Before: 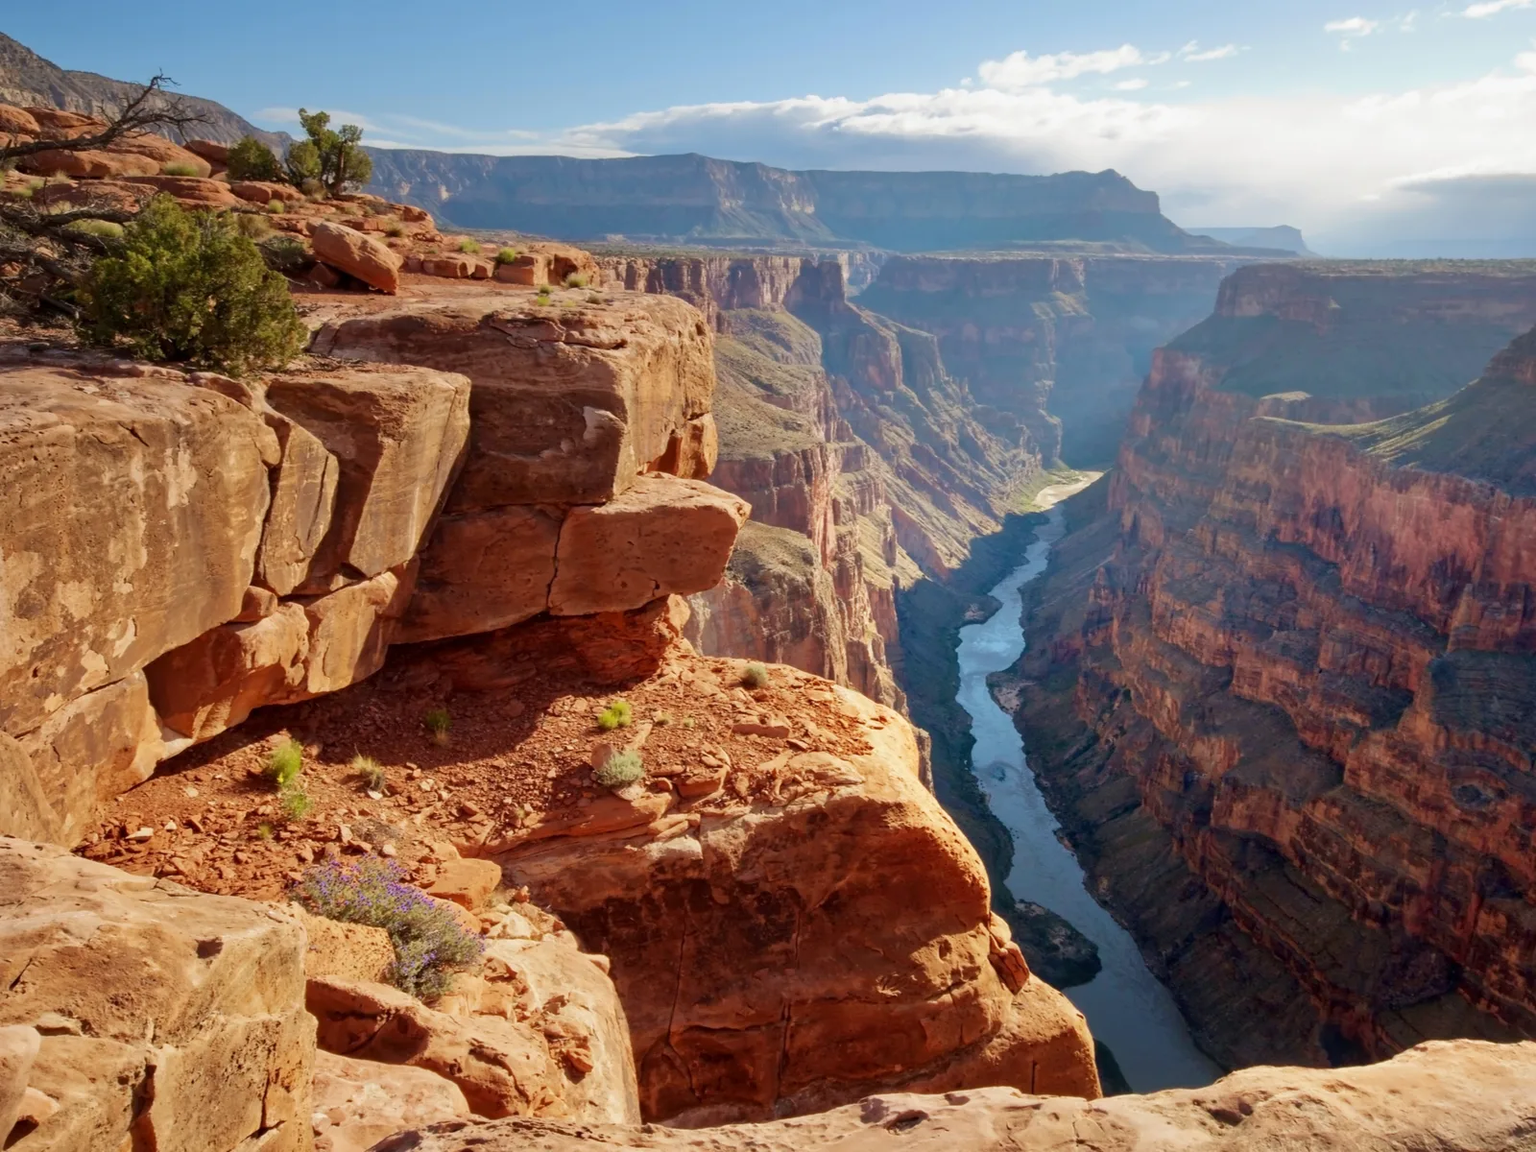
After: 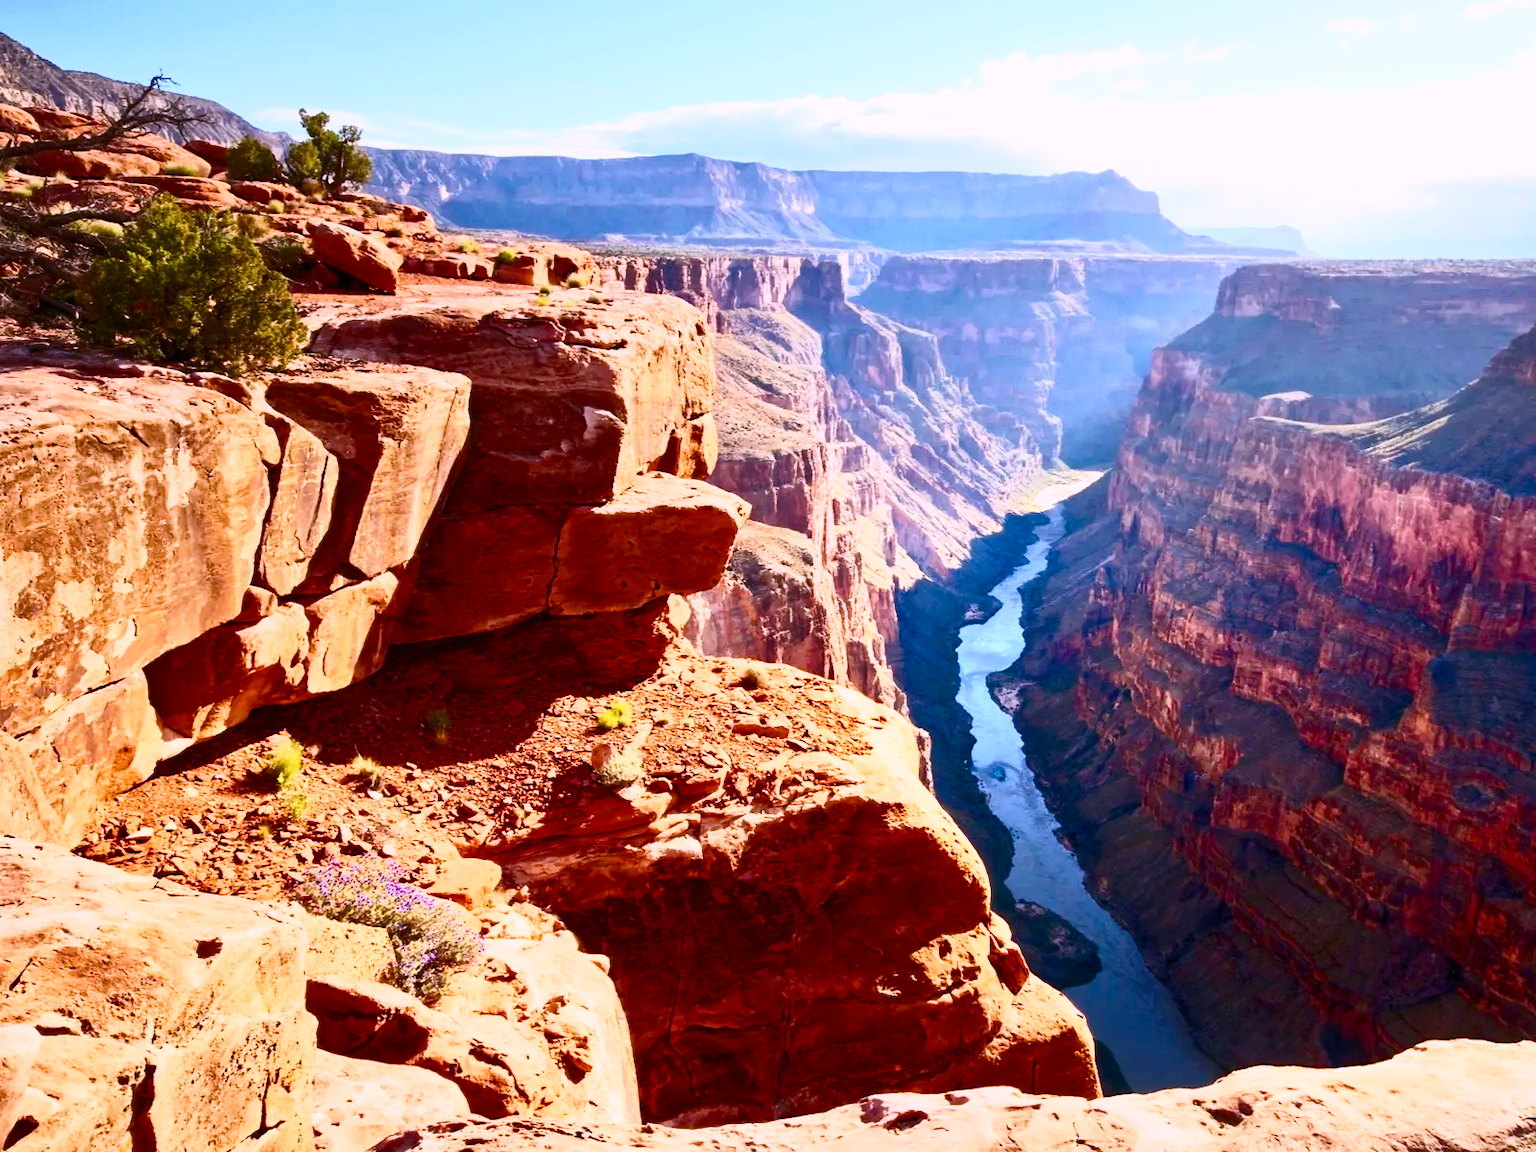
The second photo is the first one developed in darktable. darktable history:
white balance: red 1.042, blue 1.17
color balance rgb: perceptual saturation grading › global saturation 20%, perceptual saturation grading › highlights -25%, perceptual saturation grading › shadows 50%
contrast brightness saturation: contrast 0.62, brightness 0.34, saturation 0.14
